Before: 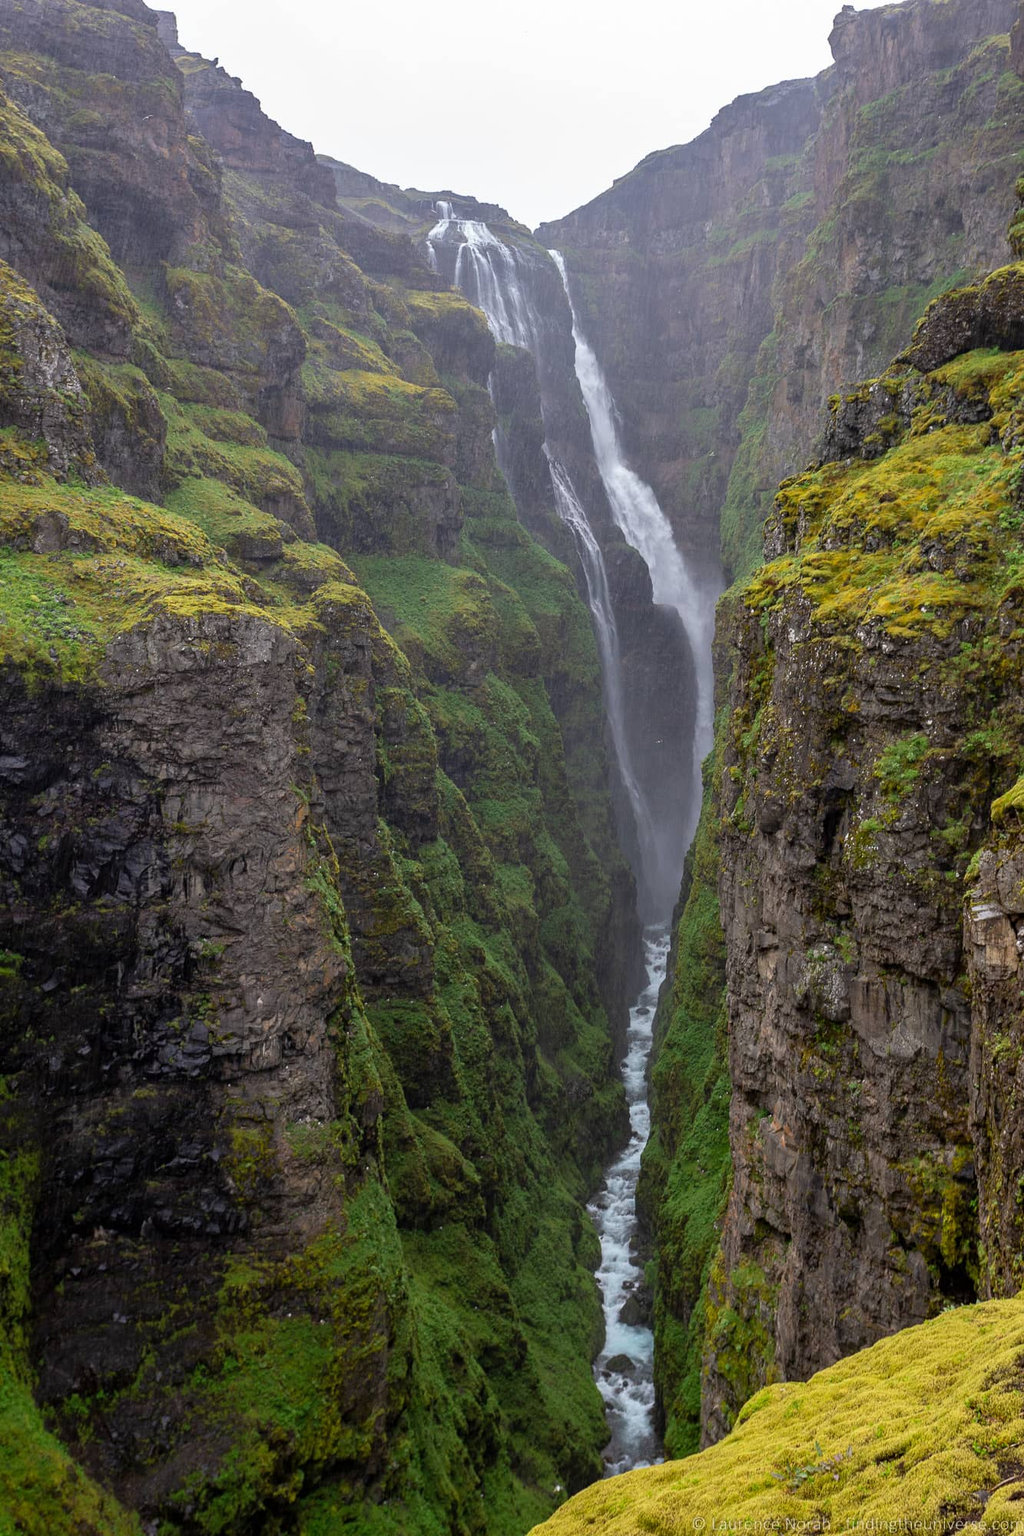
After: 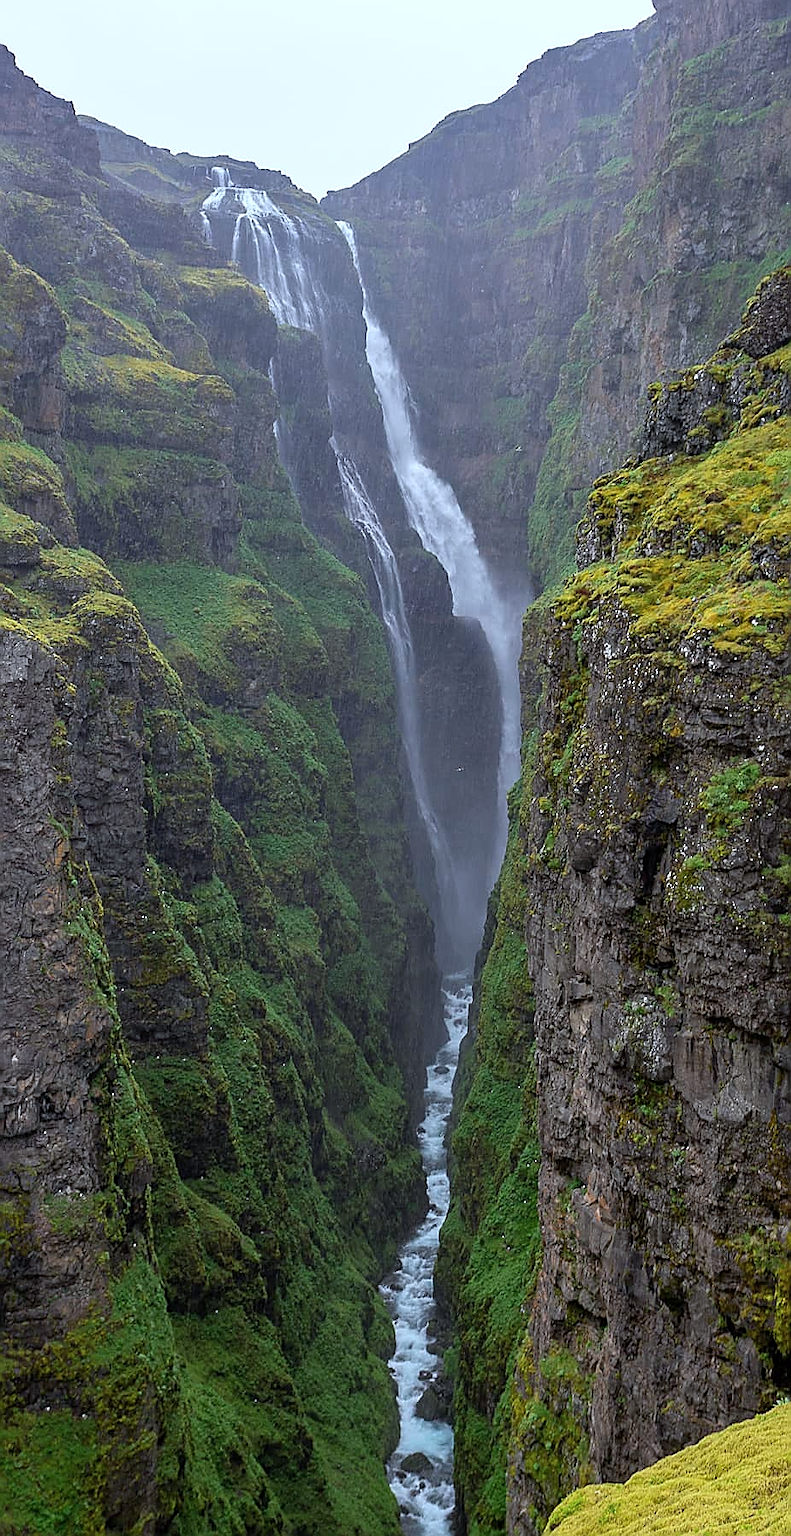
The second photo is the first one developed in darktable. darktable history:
color calibration: illuminant custom, x 0.368, y 0.373, temperature 4333.09 K
sharpen: radius 1.364, amount 1.266, threshold 0.63
crop and rotate: left 24.119%, top 3.353%, right 6.54%, bottom 6.947%
